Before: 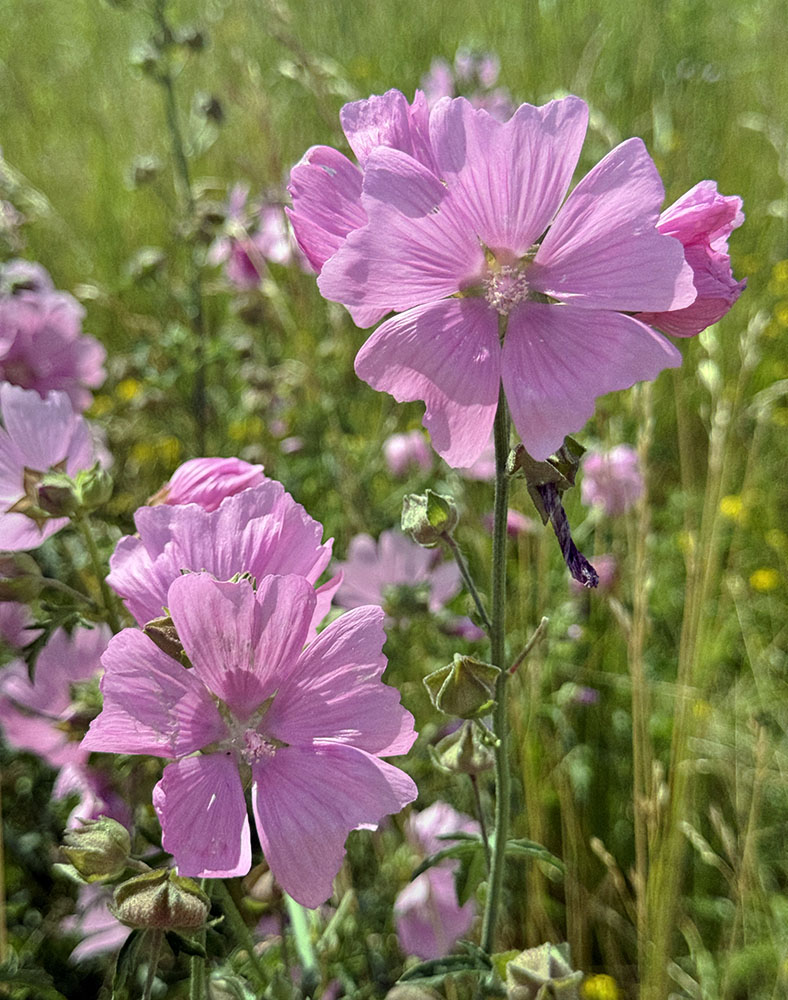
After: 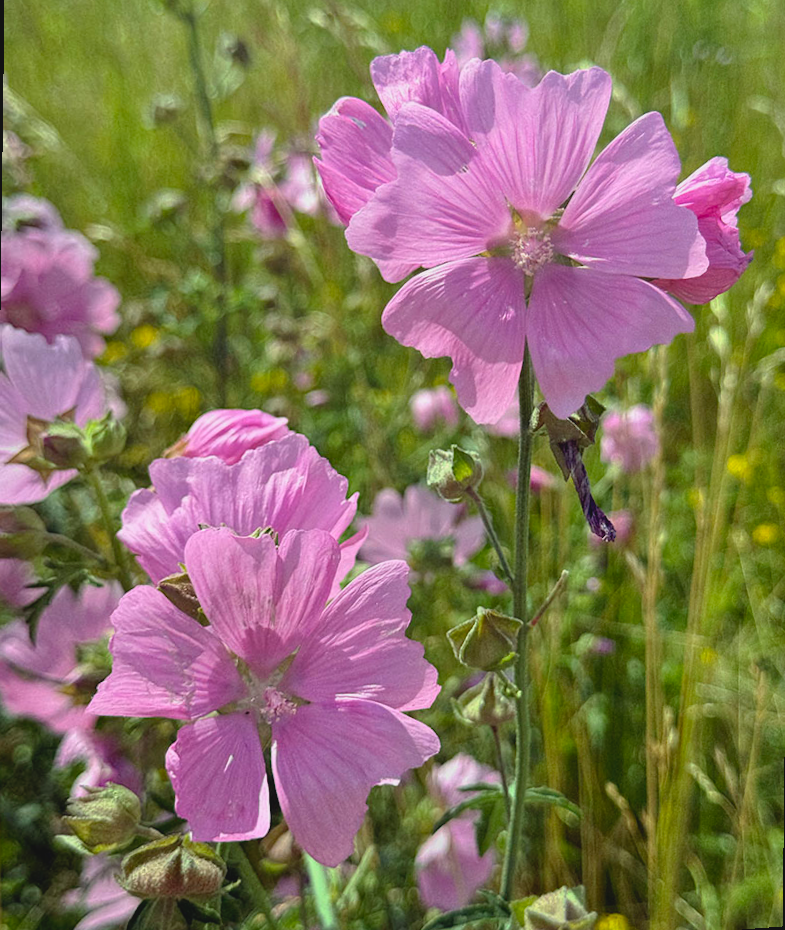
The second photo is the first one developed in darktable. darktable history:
rotate and perspective: rotation 0.679°, lens shift (horizontal) 0.136, crop left 0.009, crop right 0.991, crop top 0.078, crop bottom 0.95
contrast brightness saturation: contrast -0.11
